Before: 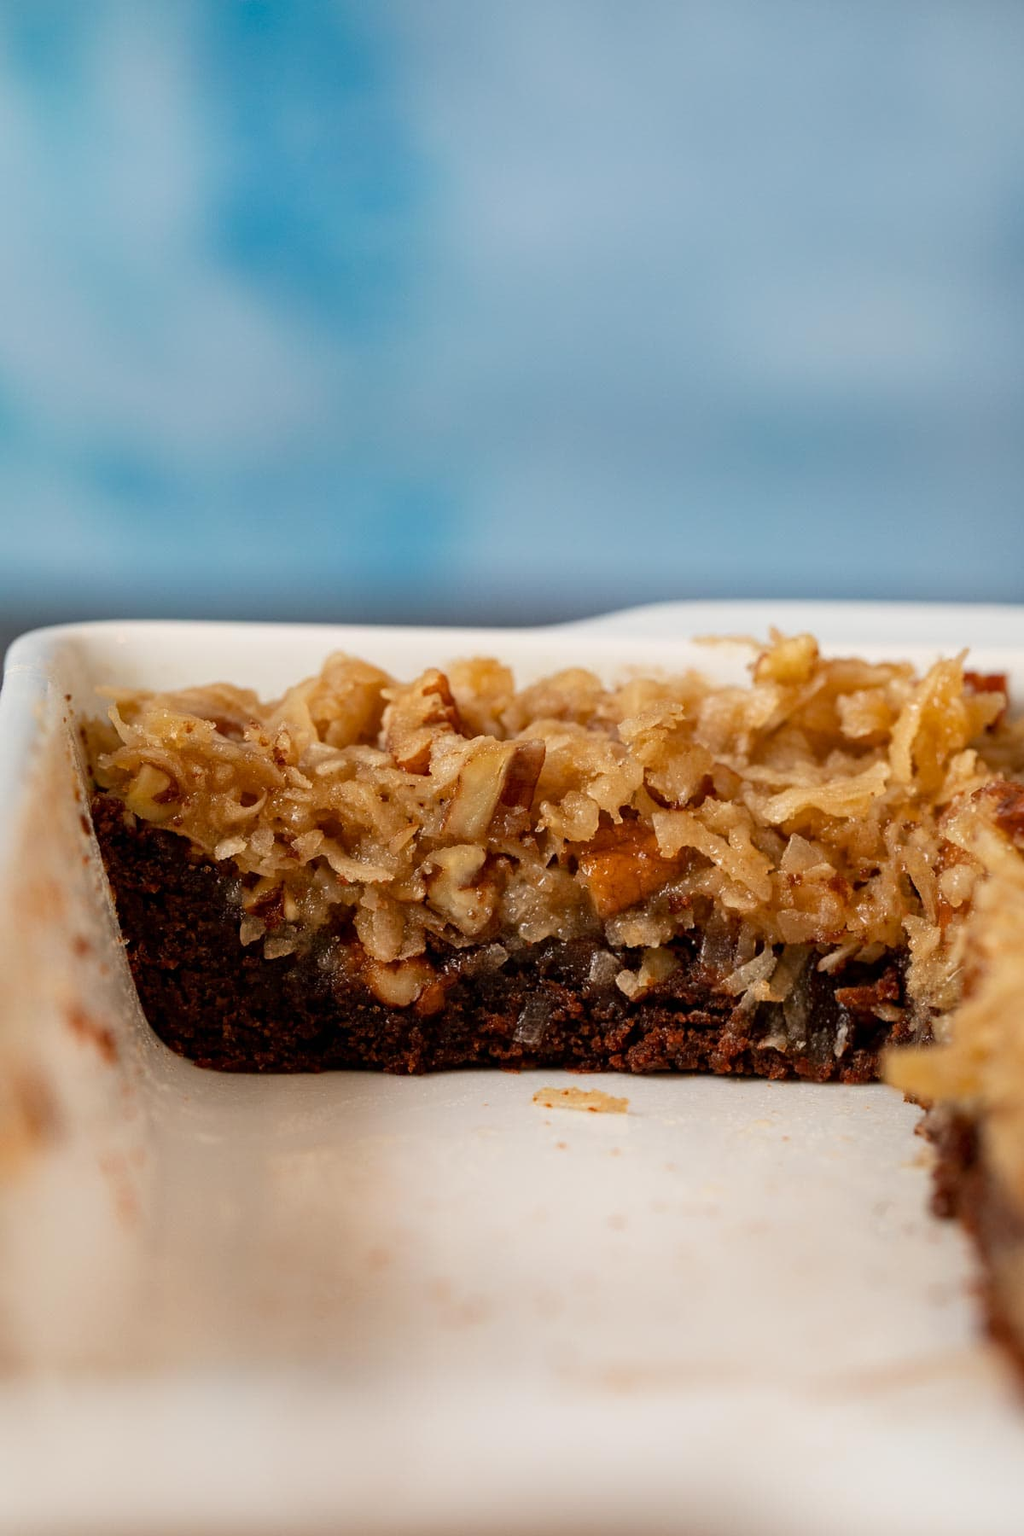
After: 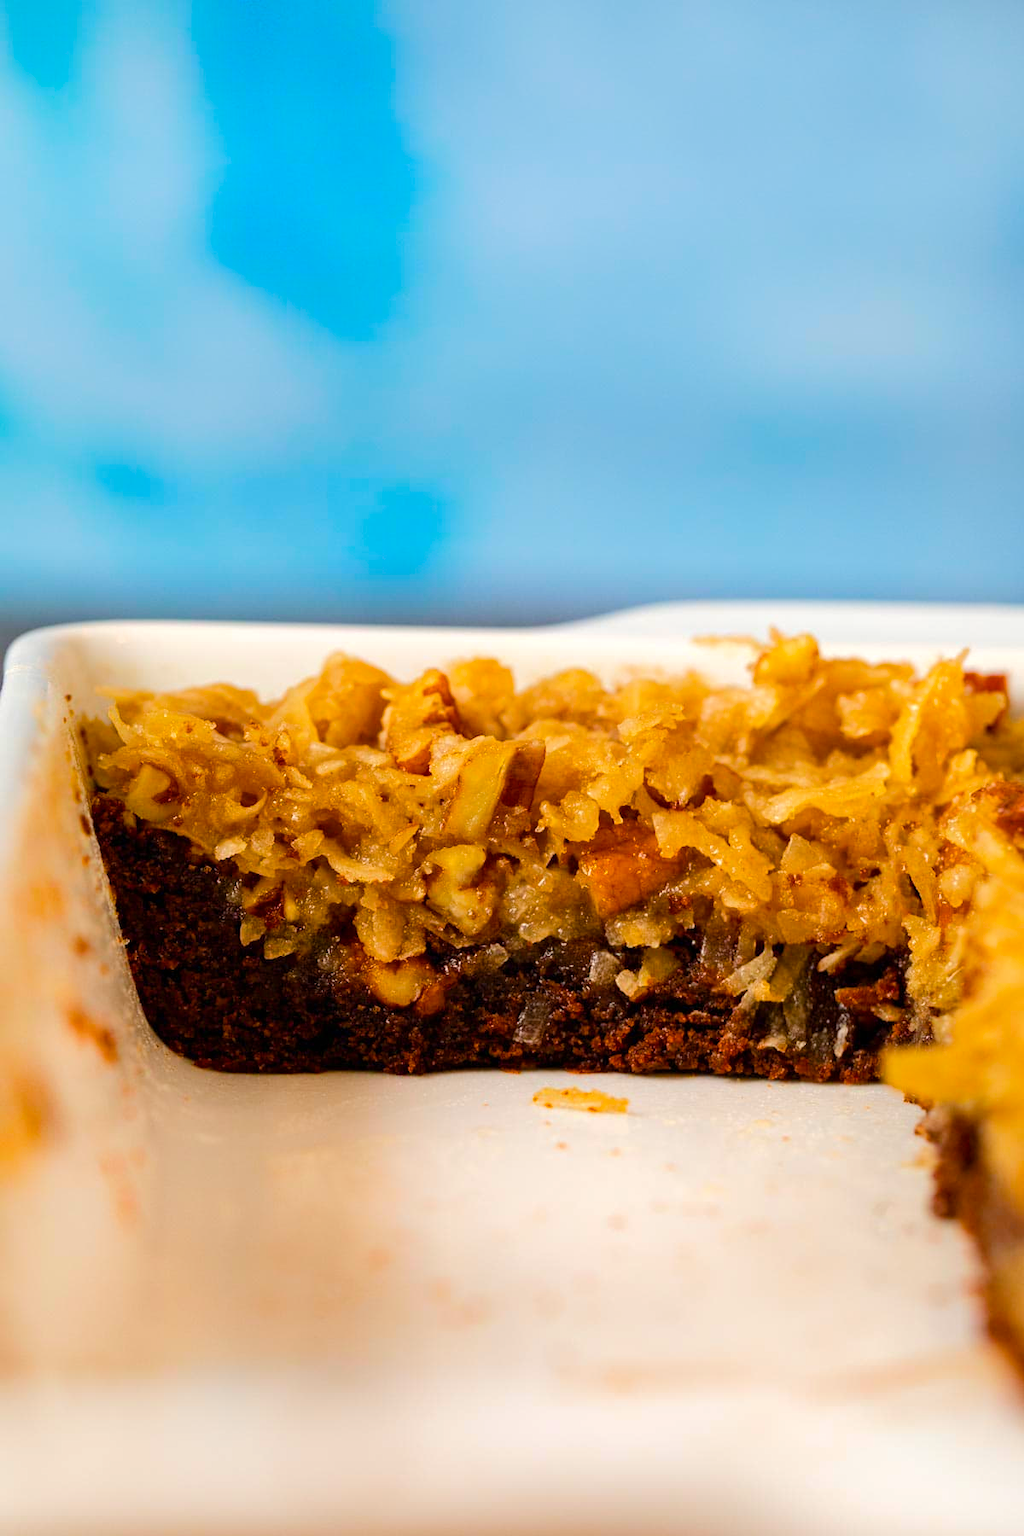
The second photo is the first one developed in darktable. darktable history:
base curve: curves: ch0 [(0, 0) (0.262, 0.32) (0.722, 0.705) (1, 1)]
color balance rgb: shadows lift › hue 86.02°, linear chroma grading › global chroma 19.671%, perceptual saturation grading › global saturation 19.577%, global vibrance 20%
exposure: exposure 0.297 EV, compensate highlight preservation false
